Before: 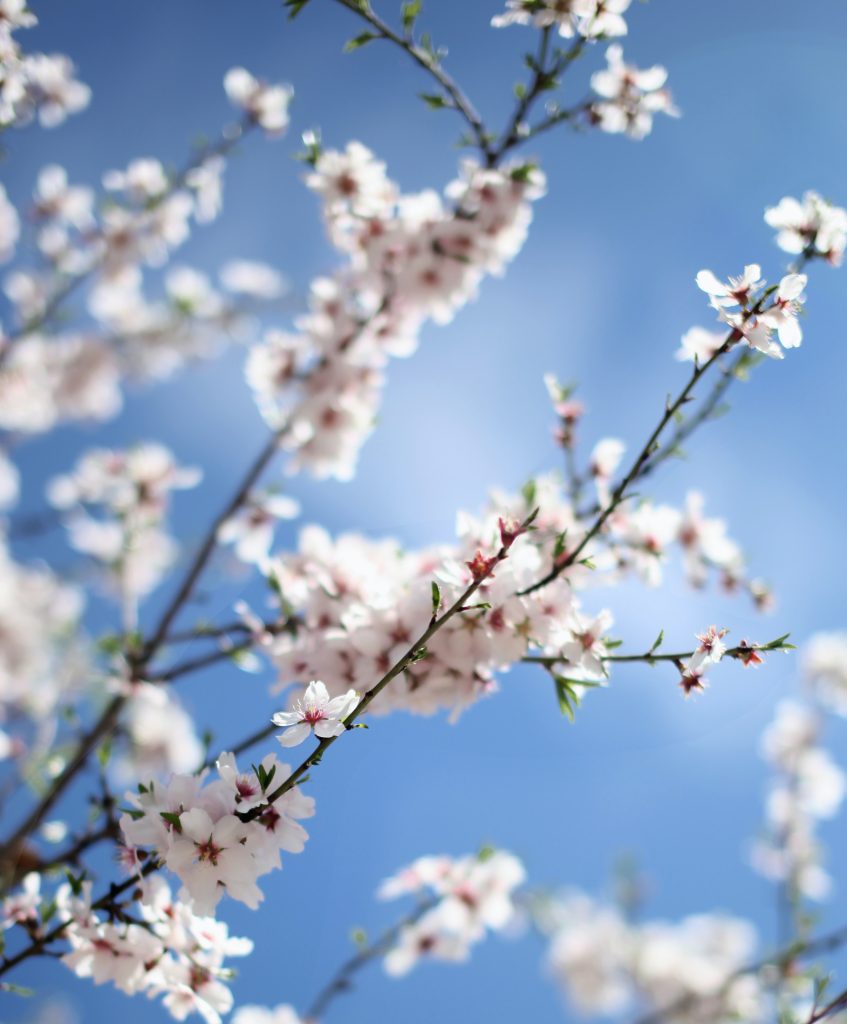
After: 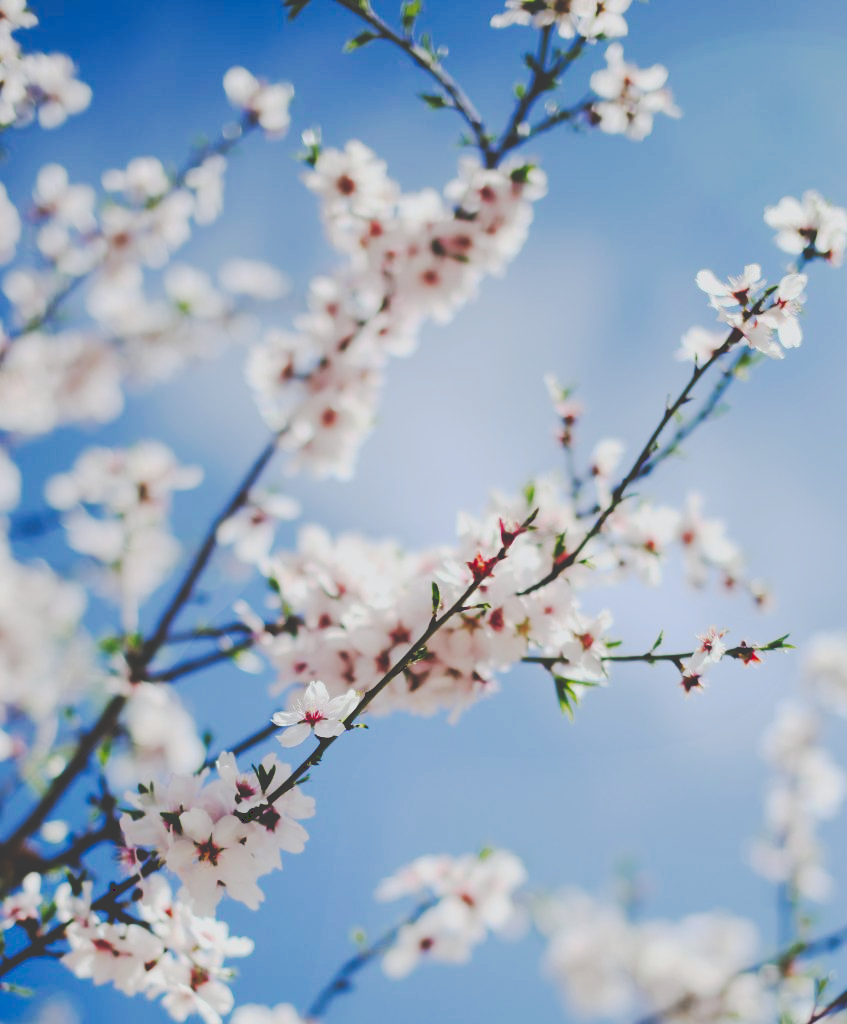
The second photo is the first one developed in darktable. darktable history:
shadows and highlights: radius 121.13, shadows 21.4, white point adjustment -9.72, highlights -14.39, soften with gaussian
tone curve: curves: ch0 [(0, 0) (0.003, 0.26) (0.011, 0.26) (0.025, 0.26) (0.044, 0.257) (0.069, 0.257) (0.1, 0.257) (0.136, 0.255) (0.177, 0.258) (0.224, 0.272) (0.277, 0.294) (0.335, 0.346) (0.399, 0.422) (0.468, 0.536) (0.543, 0.657) (0.623, 0.757) (0.709, 0.823) (0.801, 0.872) (0.898, 0.92) (1, 1)], preserve colors none
